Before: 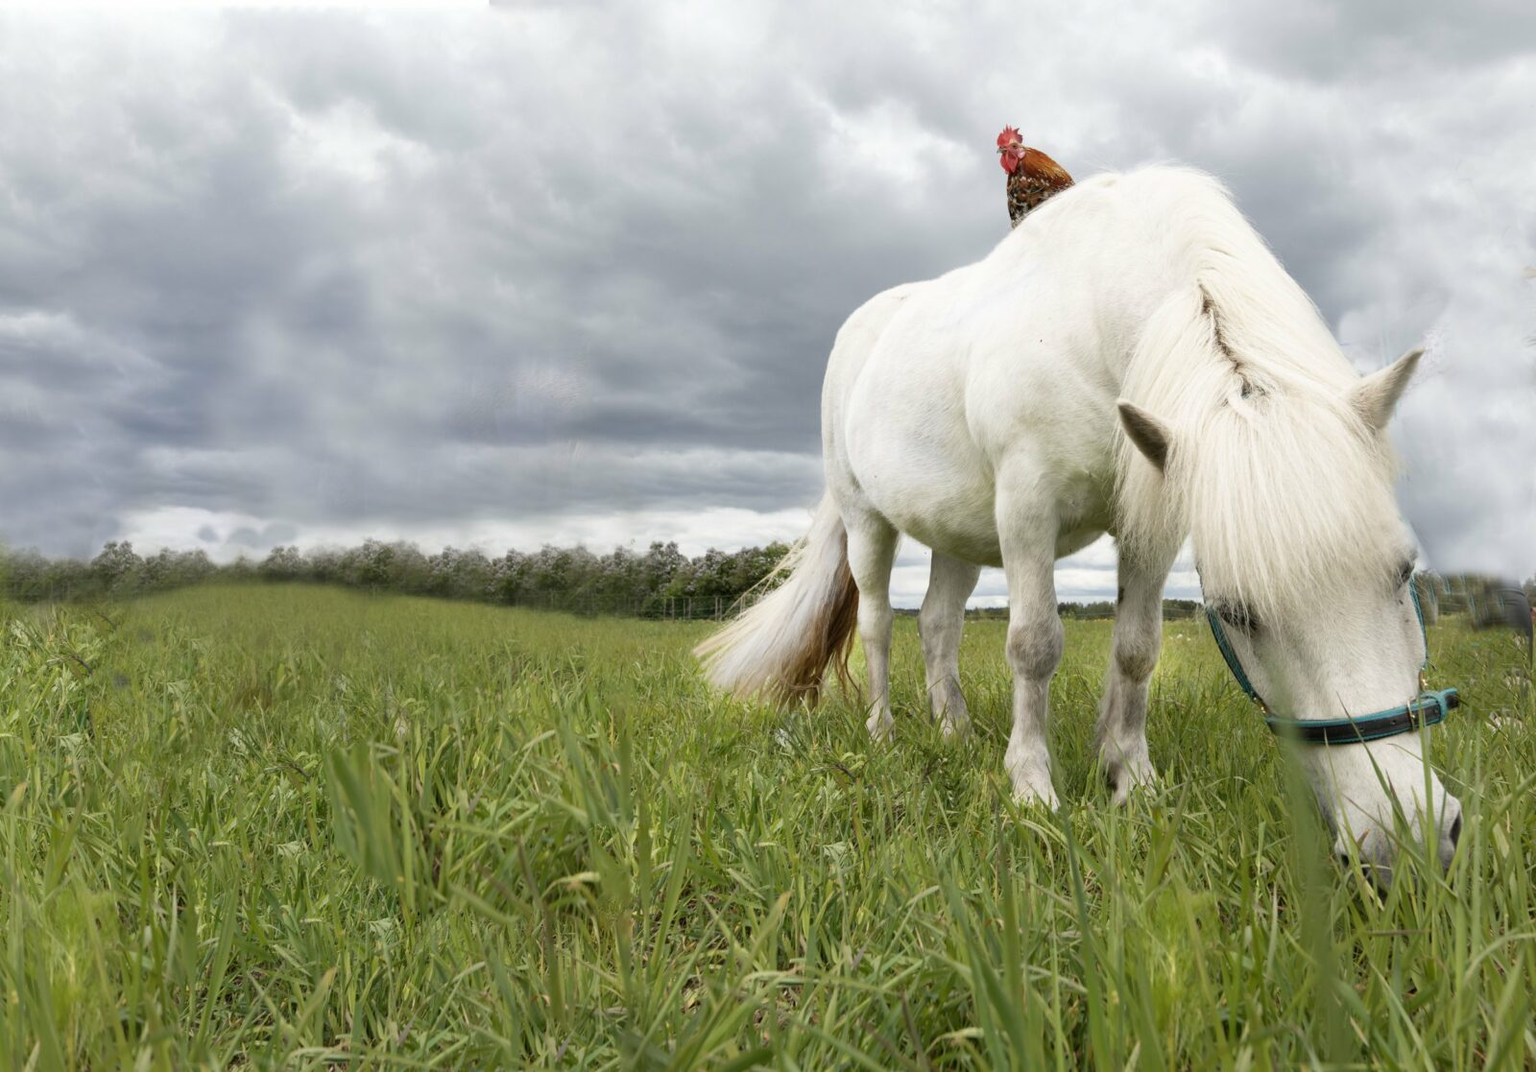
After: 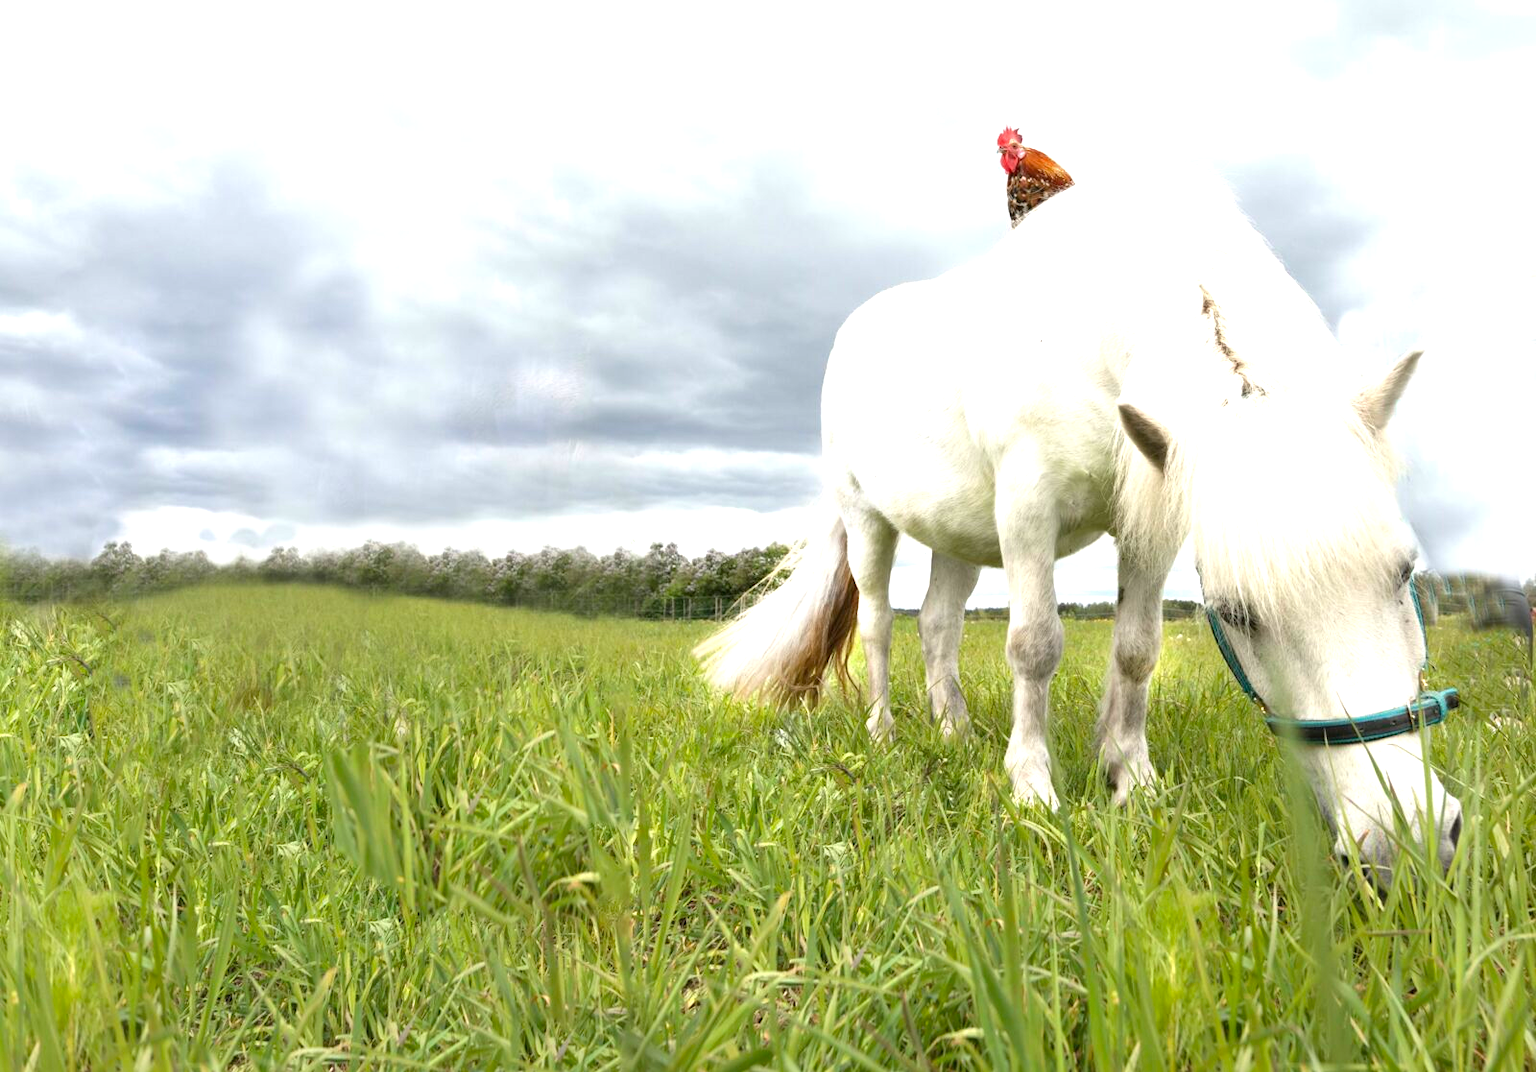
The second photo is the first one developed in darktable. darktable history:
exposure: exposure 0.94 EV, compensate exposure bias true, compensate highlight preservation false
